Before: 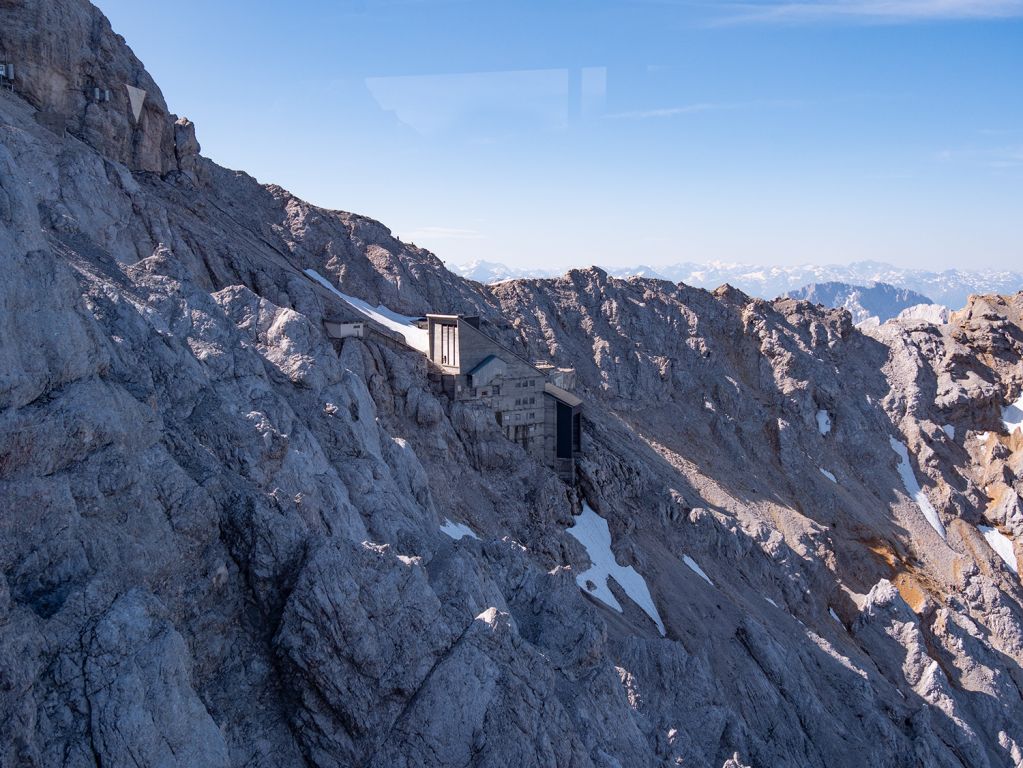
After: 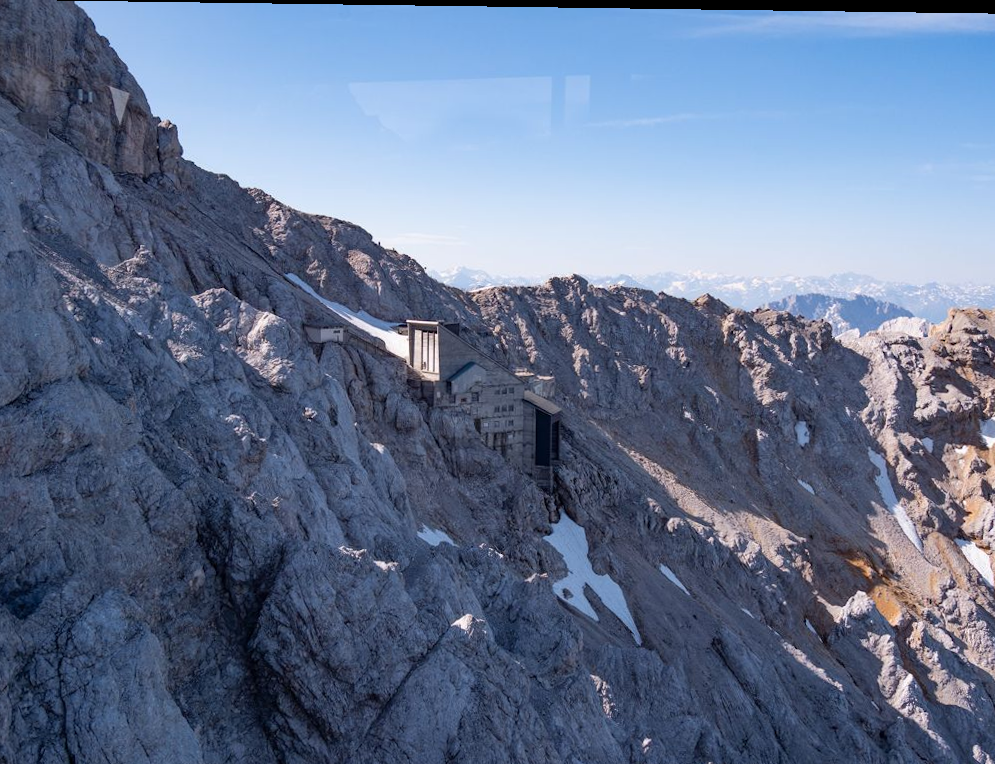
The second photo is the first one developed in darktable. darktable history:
rotate and perspective: rotation 0.8°, automatic cropping off
crop and rotate: left 2.536%, right 1.107%, bottom 2.246%
